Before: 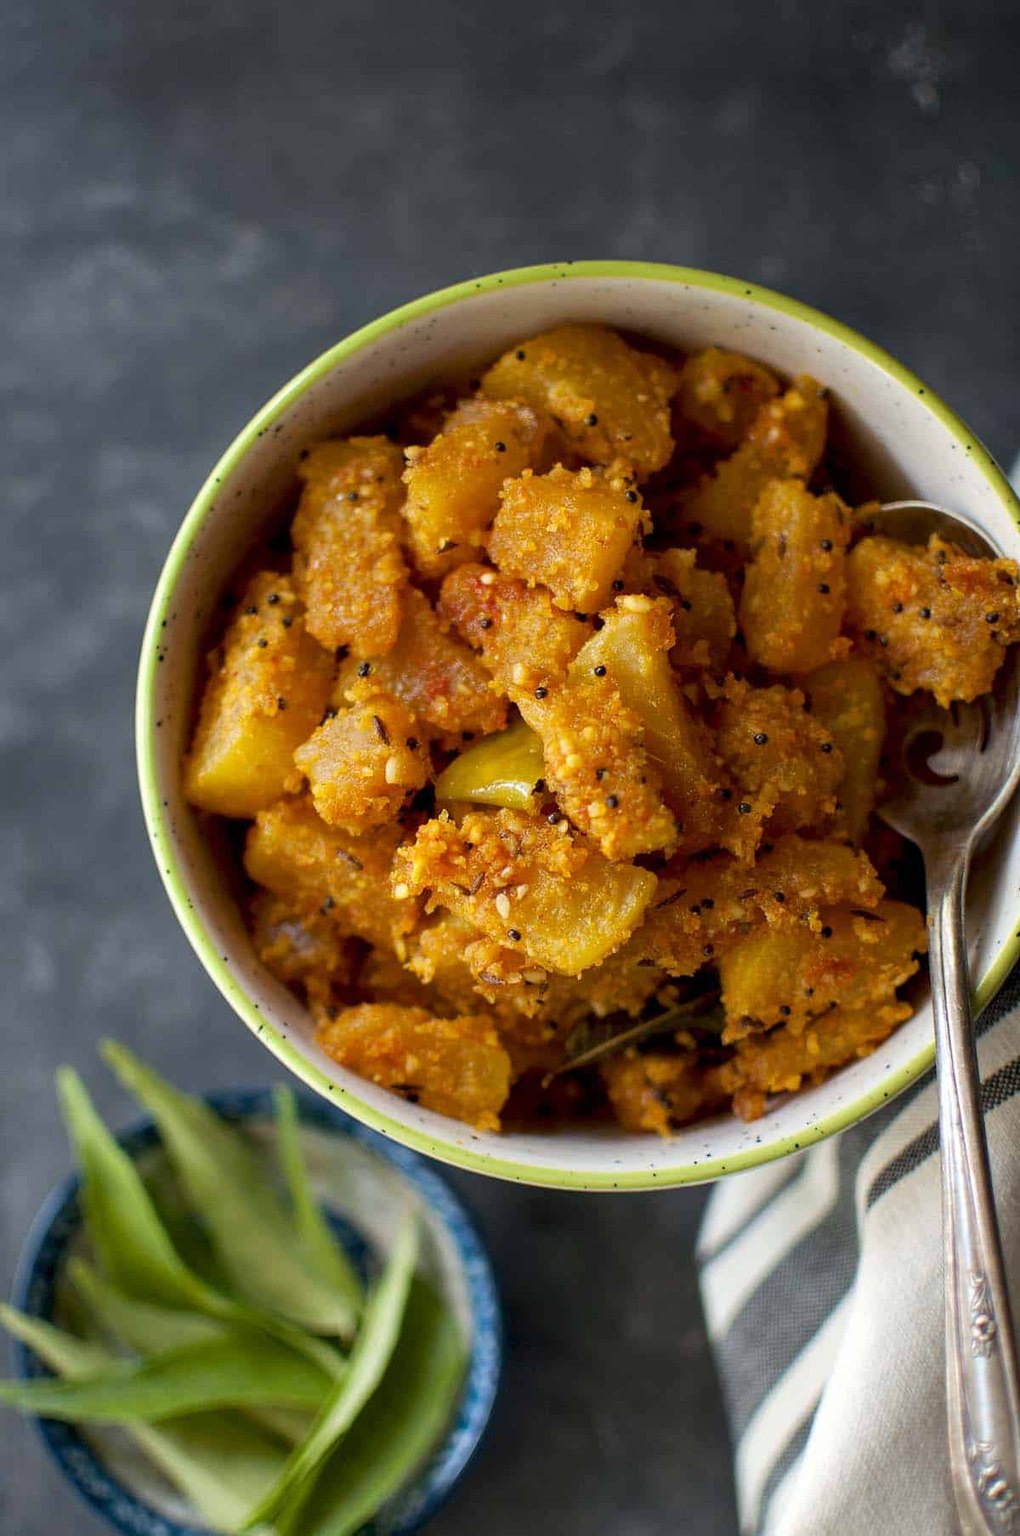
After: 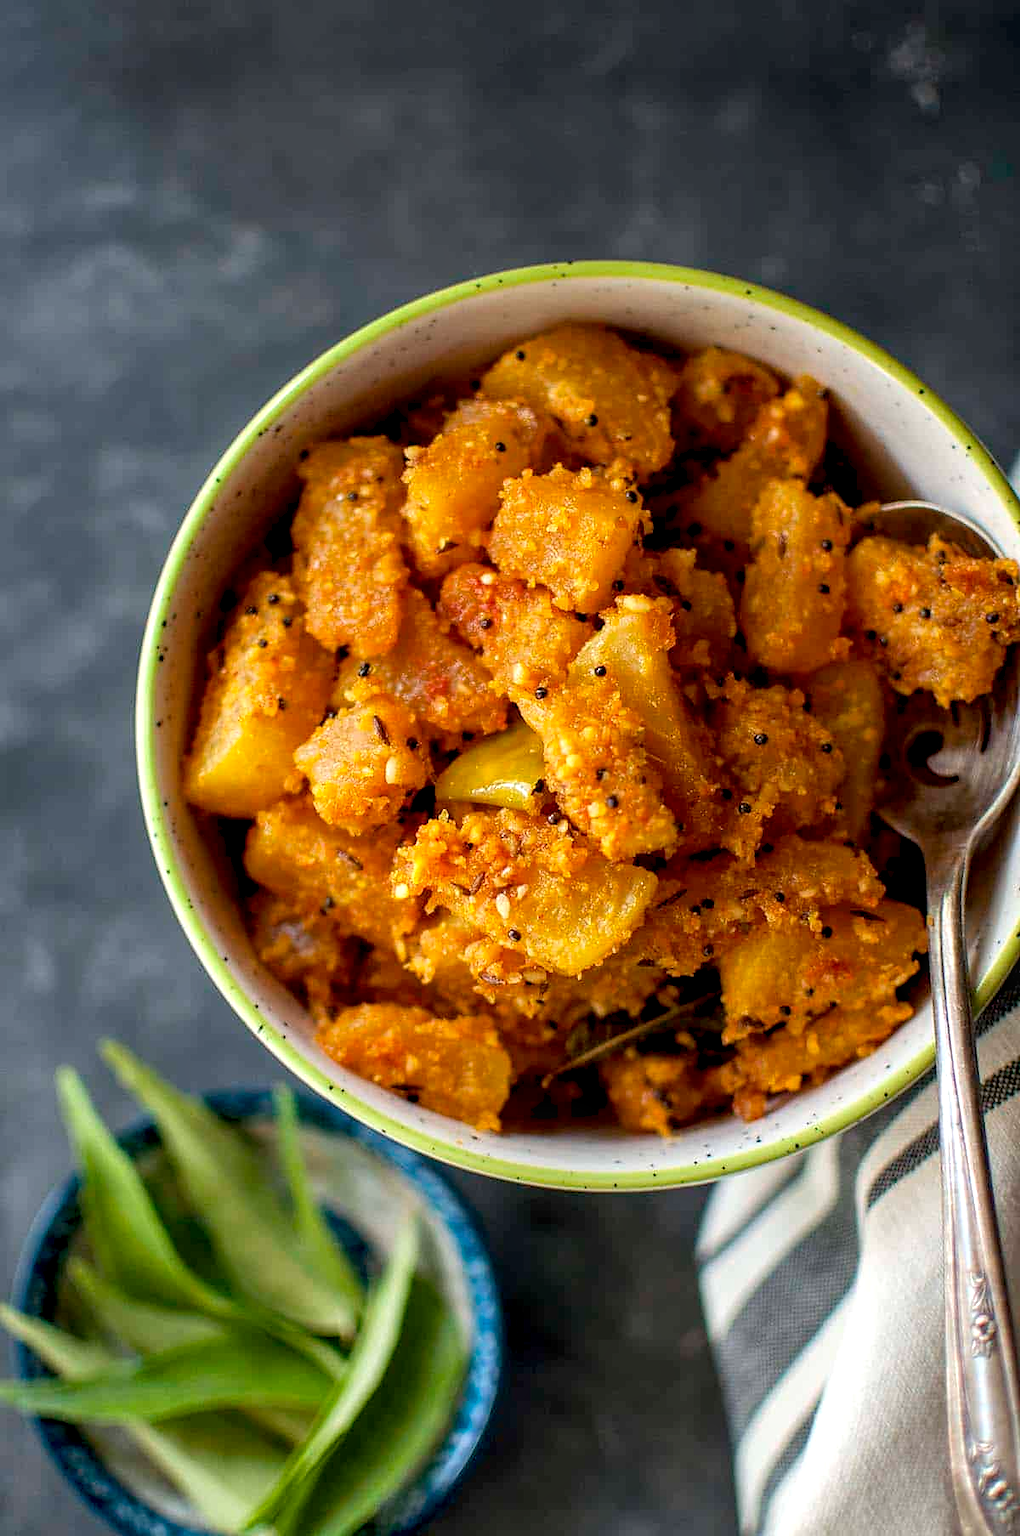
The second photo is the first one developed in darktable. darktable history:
levels: mode automatic
sharpen: radius 1.559, amount 0.373, threshold 1.271
exposure: black level correction 0.002, exposure 0.15 EV, compensate highlight preservation false
local contrast: on, module defaults
